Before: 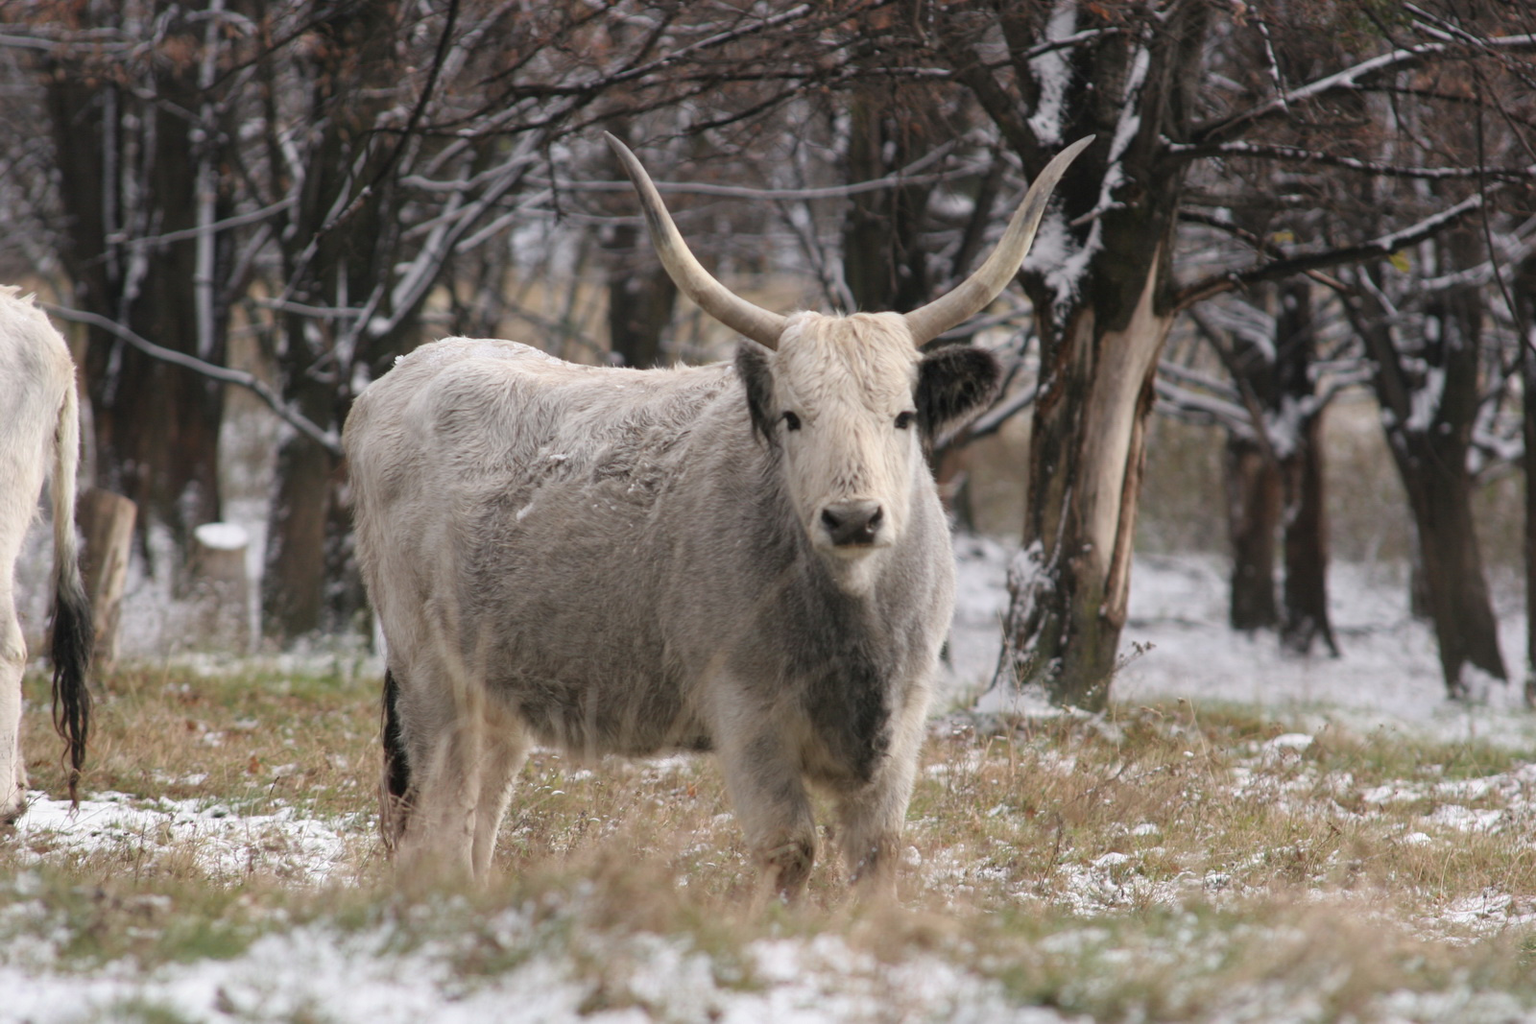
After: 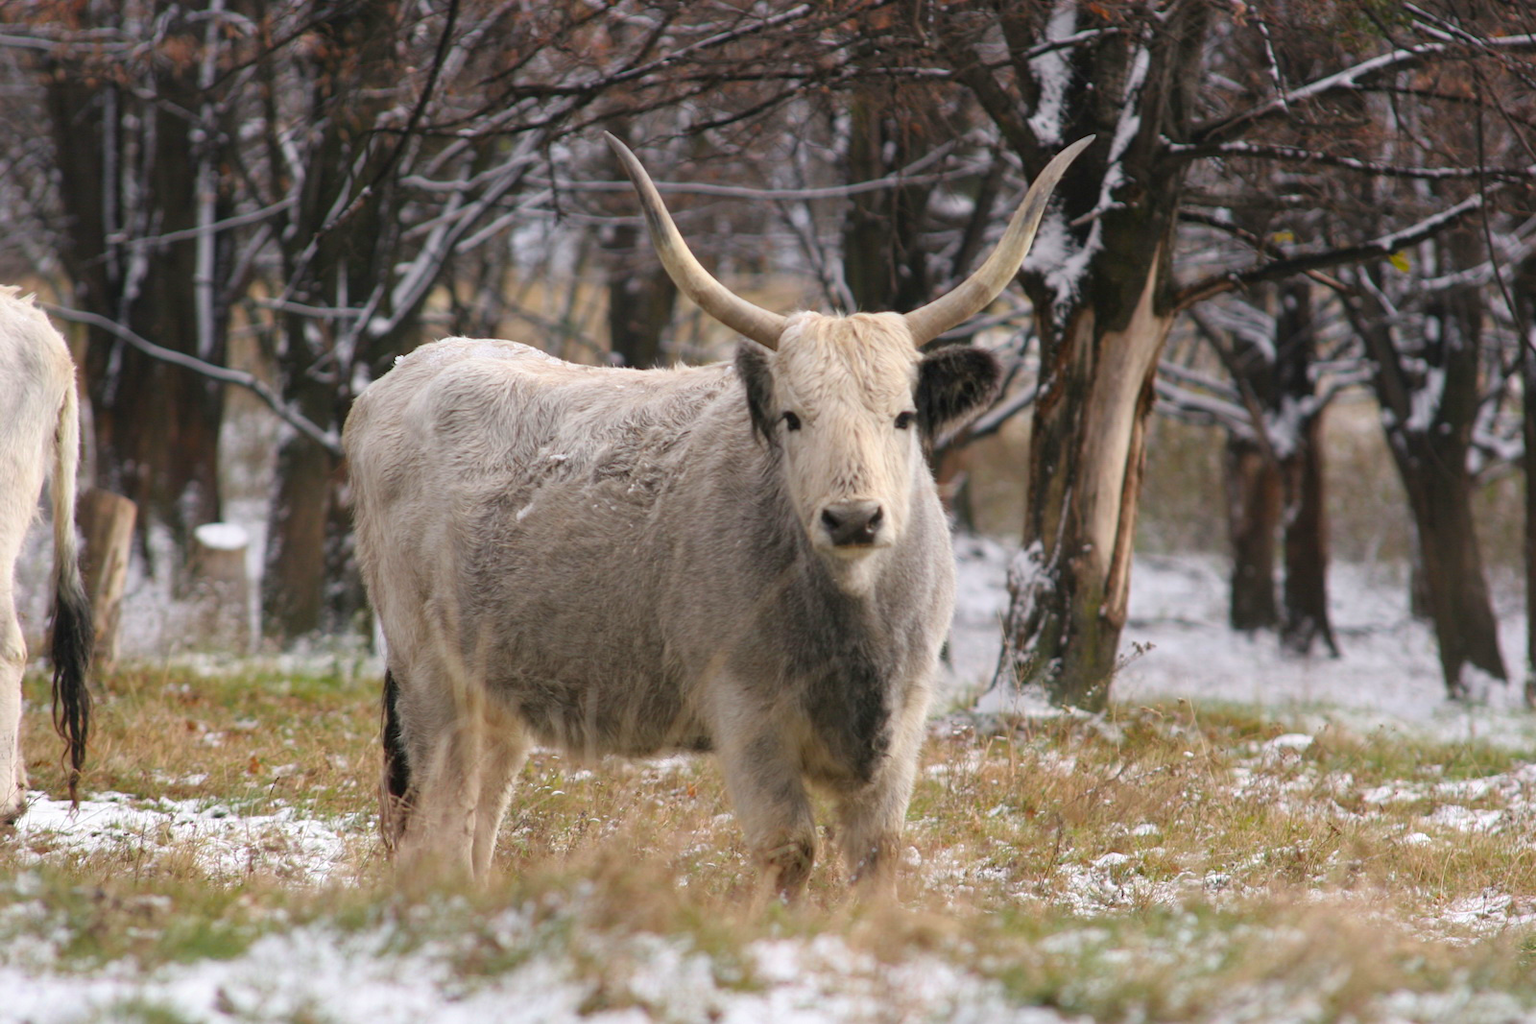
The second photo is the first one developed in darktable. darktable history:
color balance rgb: perceptual saturation grading › global saturation 30.979%, global vibrance 20%
exposure: exposure 0.086 EV, compensate exposure bias true, compensate highlight preservation false
